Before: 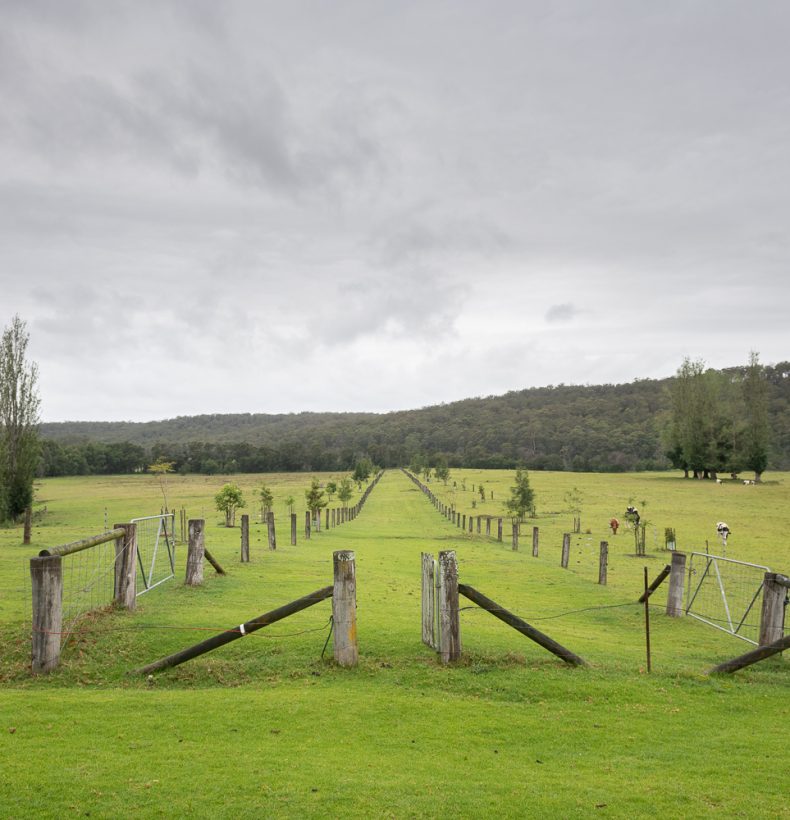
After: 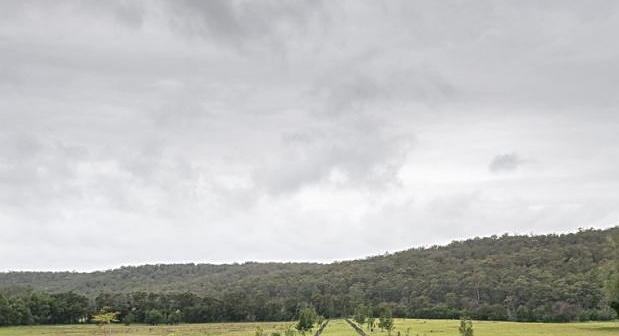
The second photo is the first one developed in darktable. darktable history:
crop: left 7.154%, top 18.347%, right 14.479%, bottom 40.597%
contrast brightness saturation: saturation -0.04
local contrast: on, module defaults
sharpen: on, module defaults
